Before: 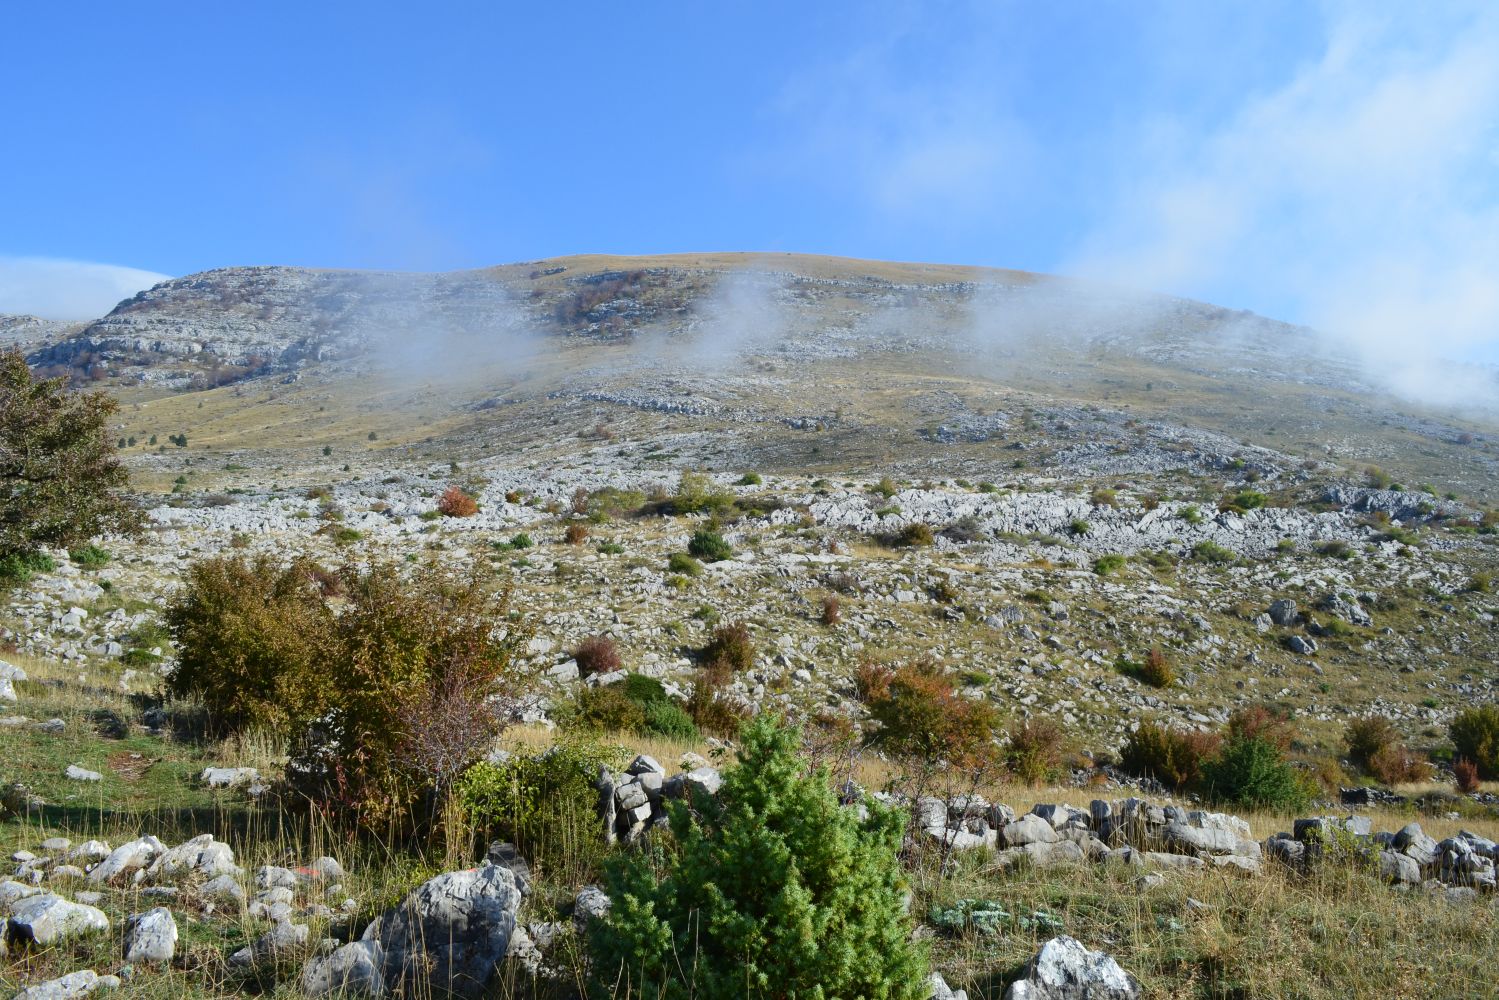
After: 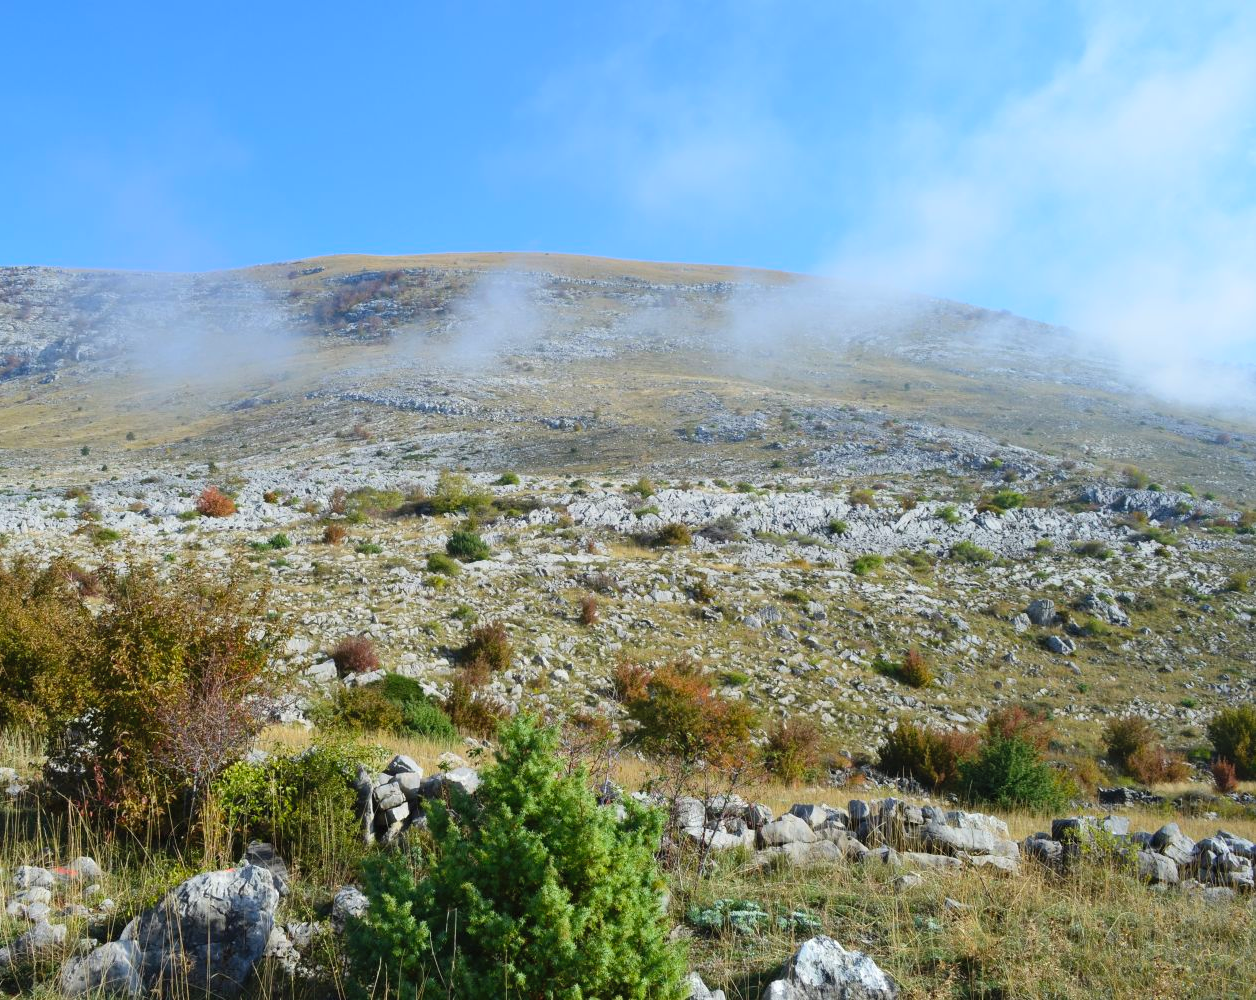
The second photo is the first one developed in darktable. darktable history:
rotate and perspective: automatic cropping off
base curve: preserve colors none
crop: left 16.145%
contrast brightness saturation: brightness 0.09, saturation 0.19
